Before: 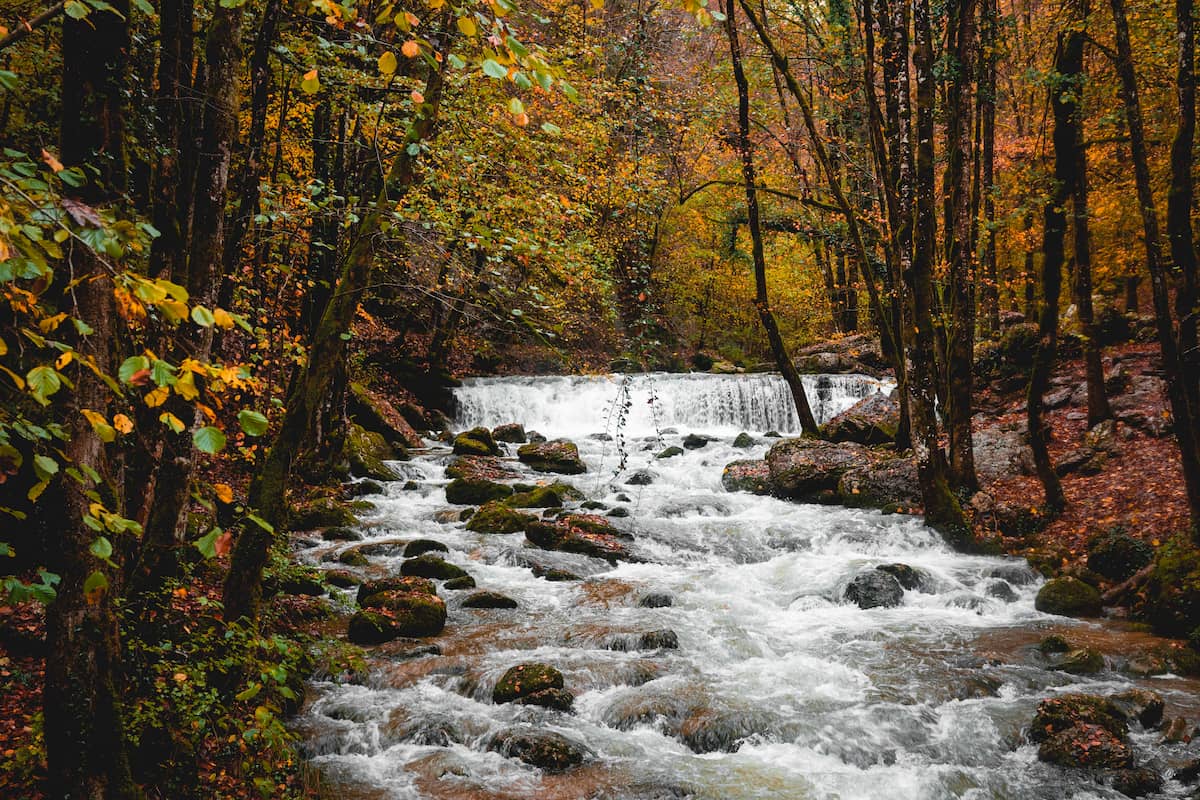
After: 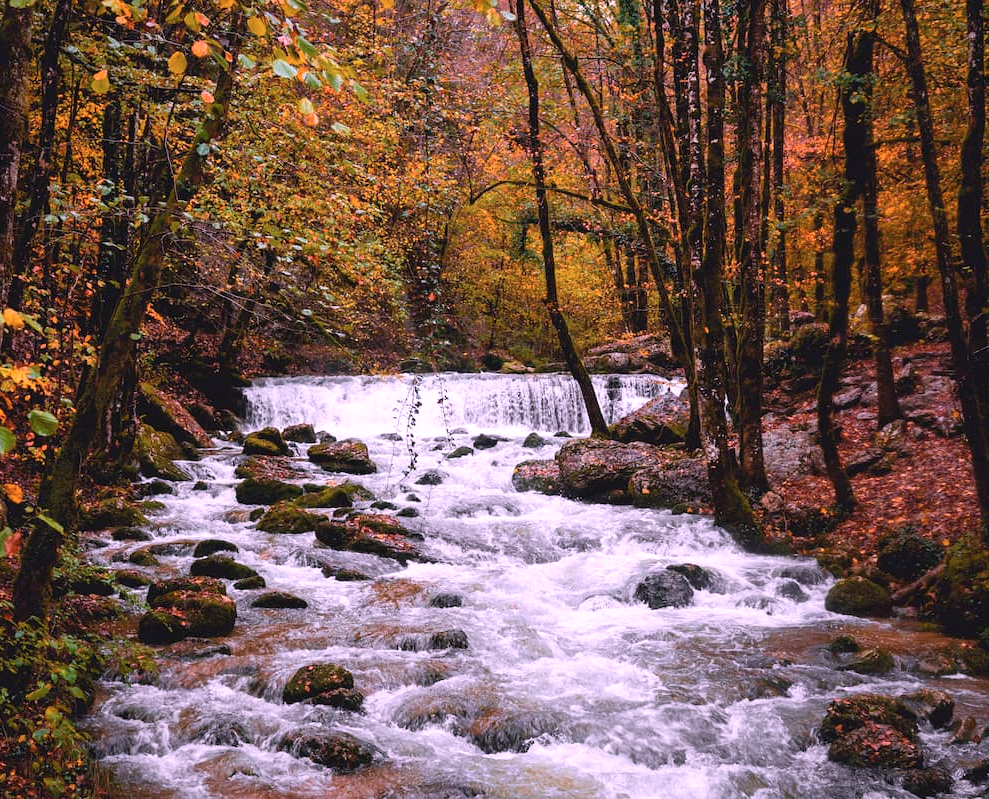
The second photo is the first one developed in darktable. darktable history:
crop: left 17.582%, bottom 0.031%
white balance: red 1.188, blue 1.11
color calibration: x 0.37, y 0.382, temperature 4313.32 K
